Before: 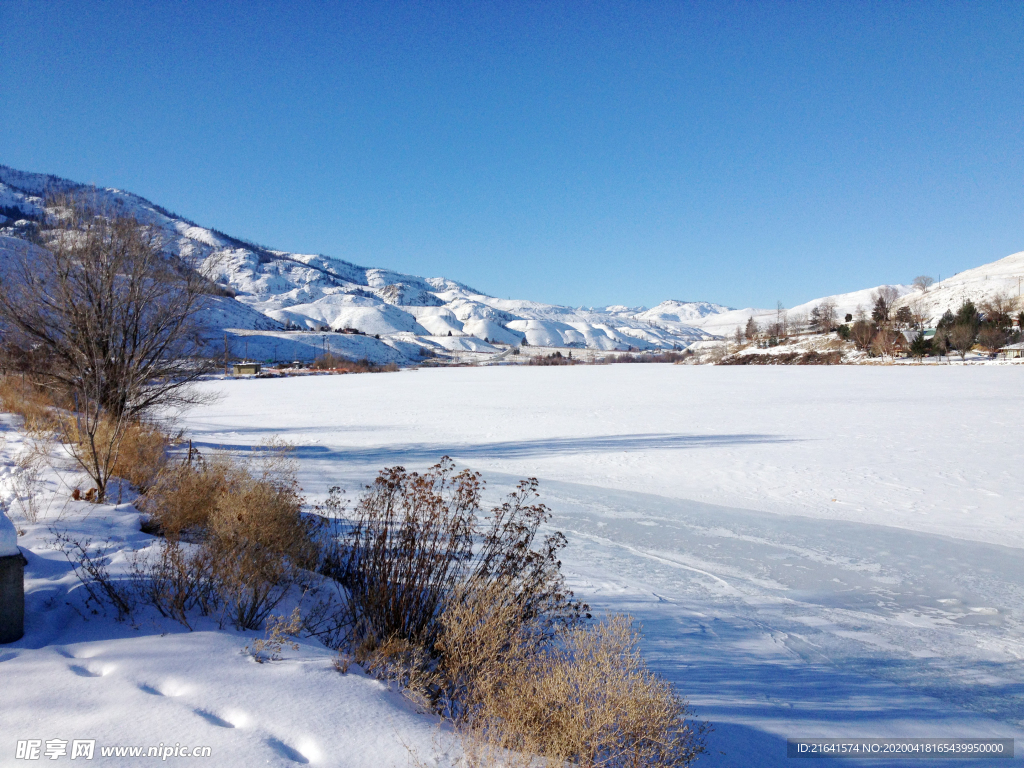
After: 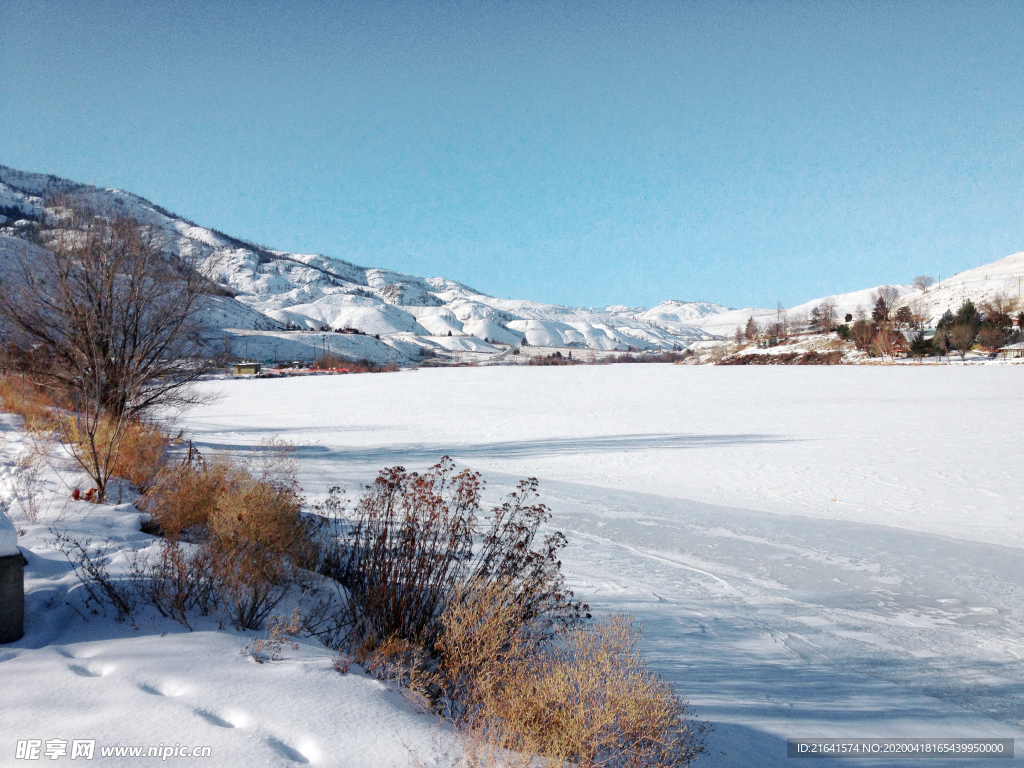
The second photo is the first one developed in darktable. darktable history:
color zones: curves: ch0 [(0, 0.533) (0.126, 0.533) (0.234, 0.533) (0.368, 0.357) (0.5, 0.5) (0.625, 0.5) (0.74, 0.637) (0.875, 0.5)]; ch1 [(0.004, 0.708) (0.129, 0.662) (0.25, 0.5) (0.375, 0.331) (0.496, 0.396) (0.625, 0.649) (0.739, 0.26) (0.875, 0.5) (1, 0.478)]; ch2 [(0, 0.409) (0.132, 0.403) (0.236, 0.558) (0.379, 0.448) (0.5, 0.5) (0.625, 0.5) (0.691, 0.39) (0.875, 0.5)]
